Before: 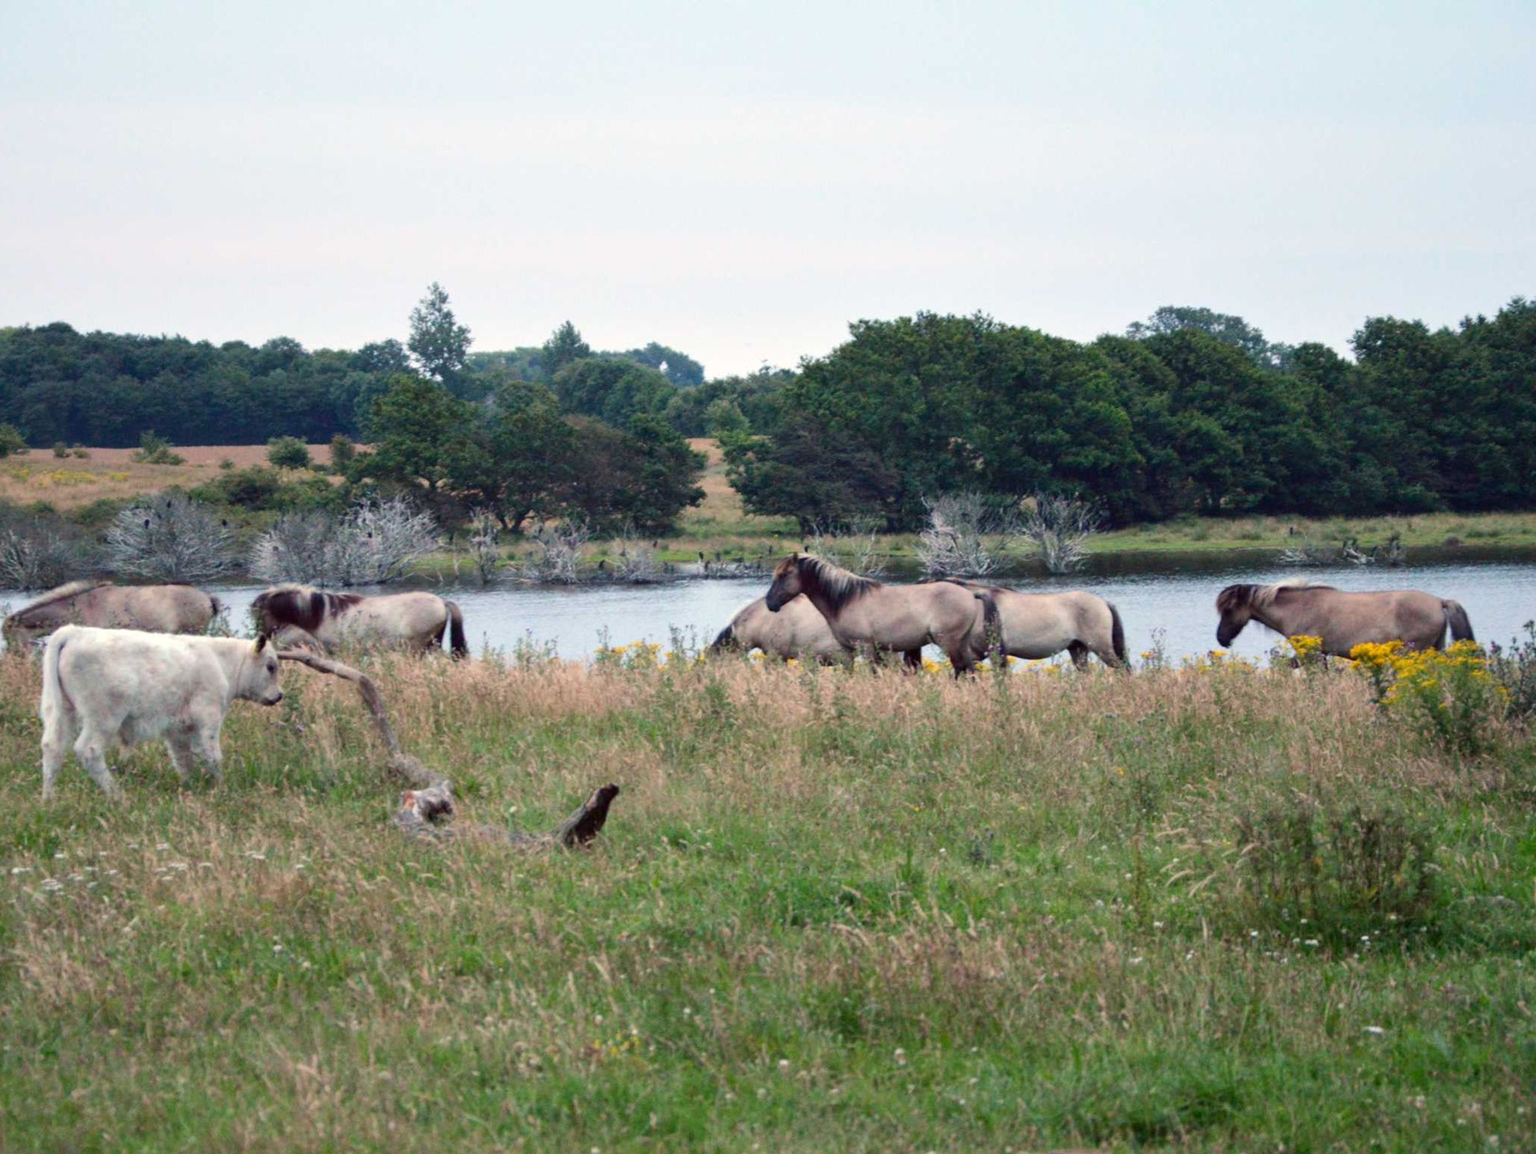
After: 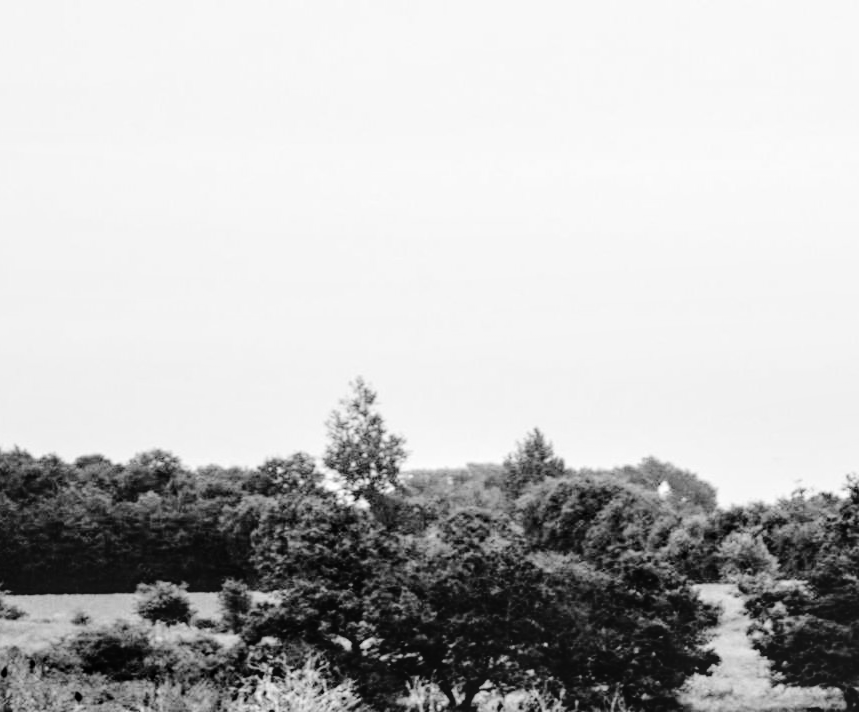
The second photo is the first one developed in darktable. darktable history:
haze removal: compatibility mode true, adaptive false
base curve: curves: ch0 [(0, 0) (0.036, 0.01) (0.123, 0.254) (0.258, 0.504) (0.507, 0.748) (1, 1)], preserve colors none
monochrome: a -4.13, b 5.16, size 1
crop and rotate: left 10.817%, top 0.062%, right 47.194%, bottom 53.626%
local contrast: on, module defaults
